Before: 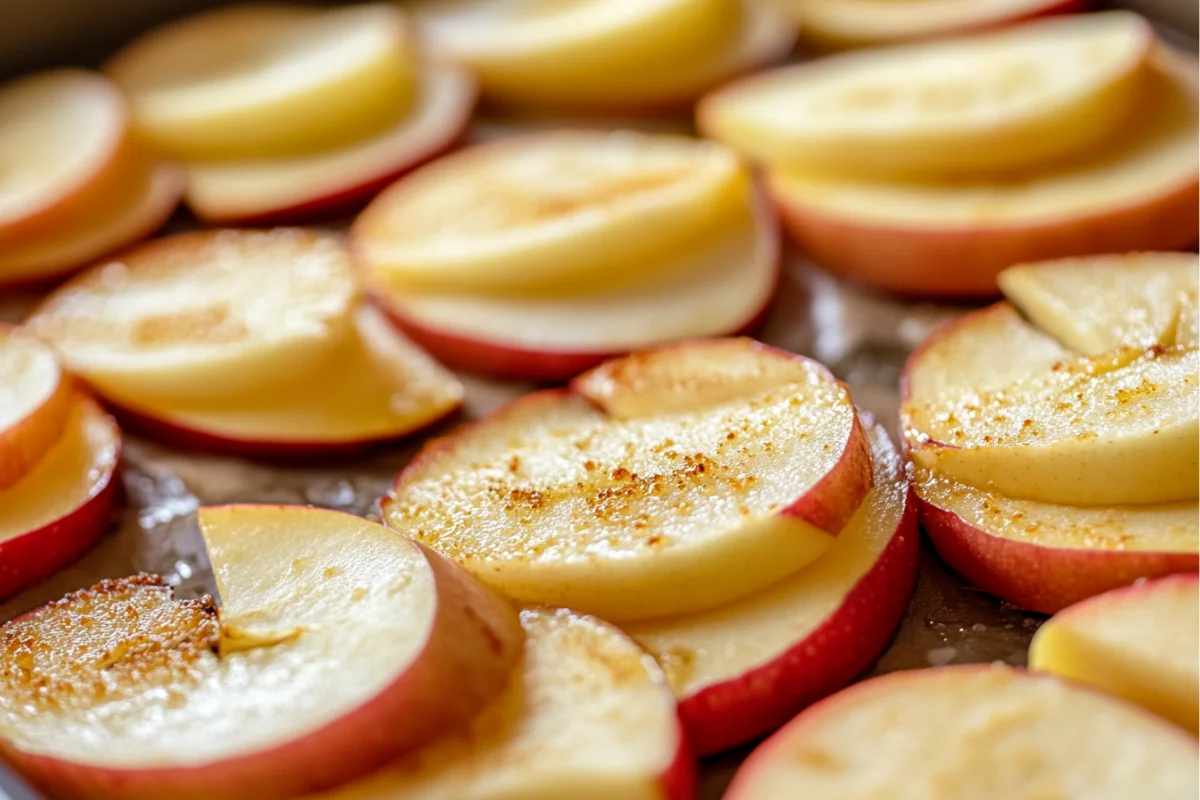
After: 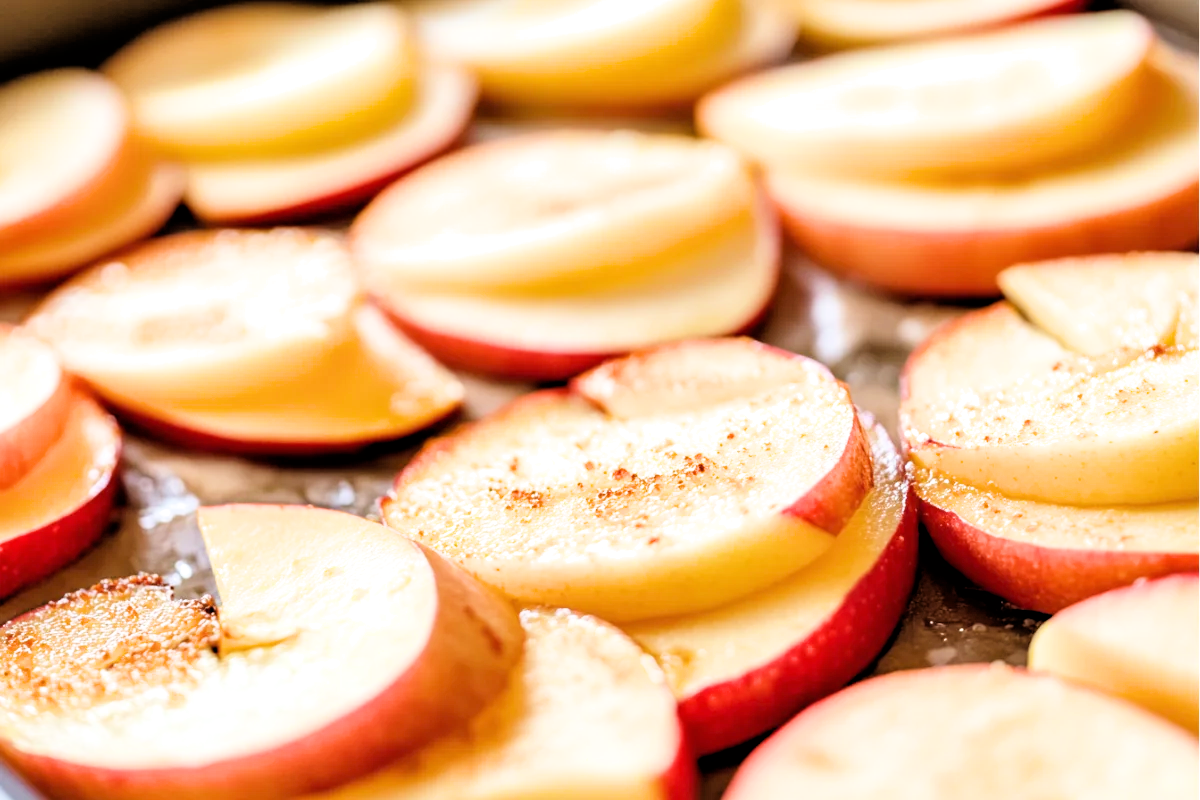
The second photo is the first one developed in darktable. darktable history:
filmic rgb: black relative exposure -3.31 EV, white relative exposure 3.45 EV, hardness 2.36, contrast 1.103
exposure: black level correction 0, exposure 1.3 EV, compensate highlight preservation false
